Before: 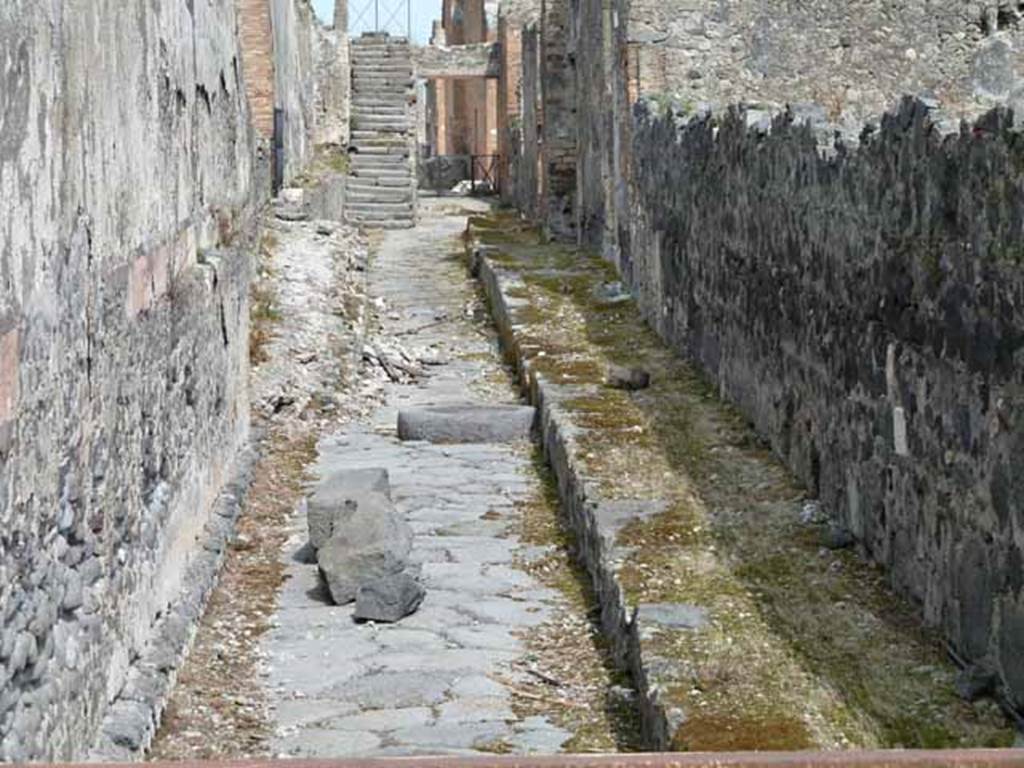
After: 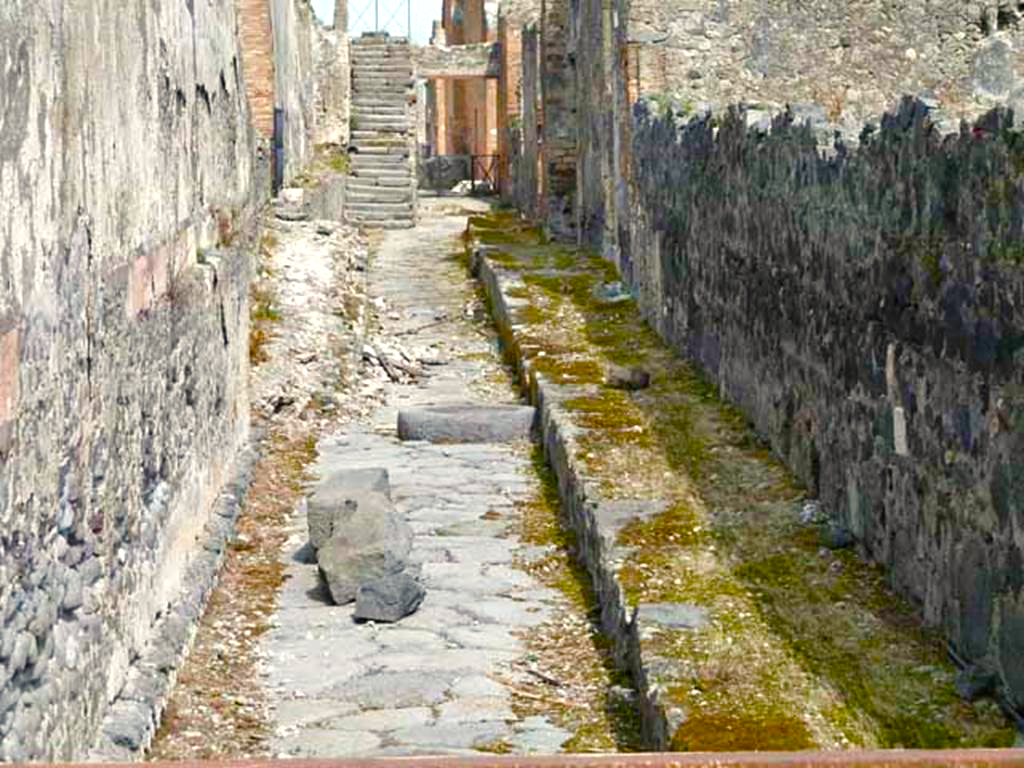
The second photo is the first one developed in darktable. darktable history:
color balance rgb: highlights gain › chroma 3.061%, highlights gain › hue 77.97°, linear chroma grading › global chroma 32.975%, perceptual saturation grading › global saturation 24.808%, perceptual saturation grading › highlights -50.681%, perceptual saturation grading › mid-tones 19.806%, perceptual saturation grading › shadows 61.666%, perceptual brilliance grading › highlights 9.801%, perceptual brilliance grading › mid-tones 4.802%
